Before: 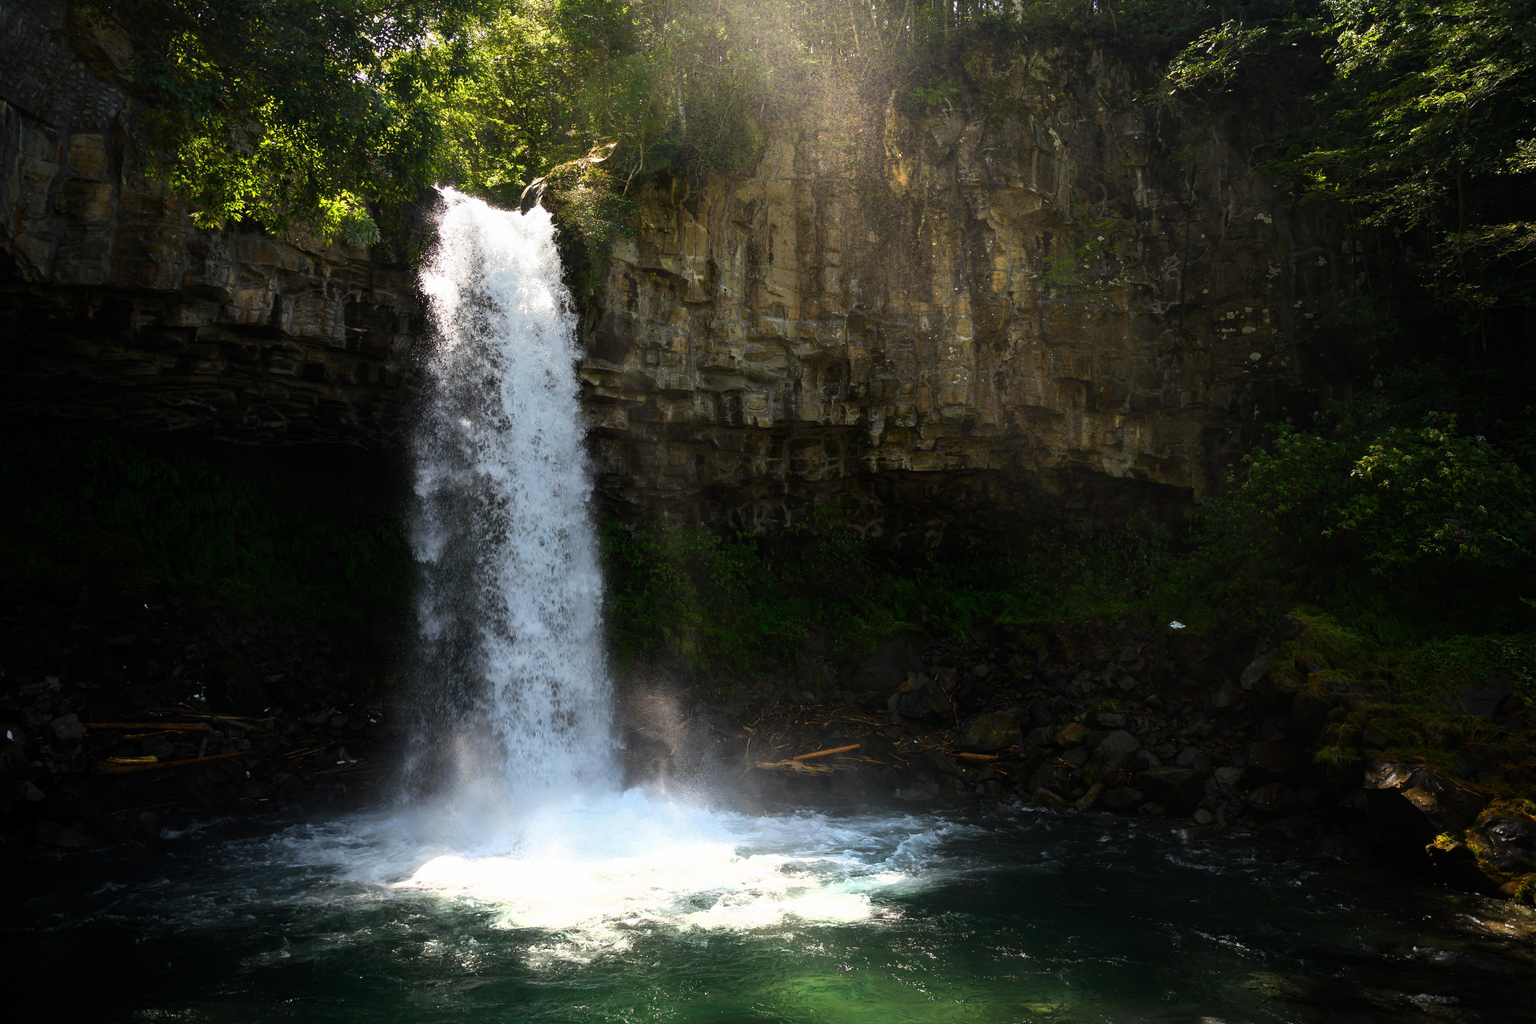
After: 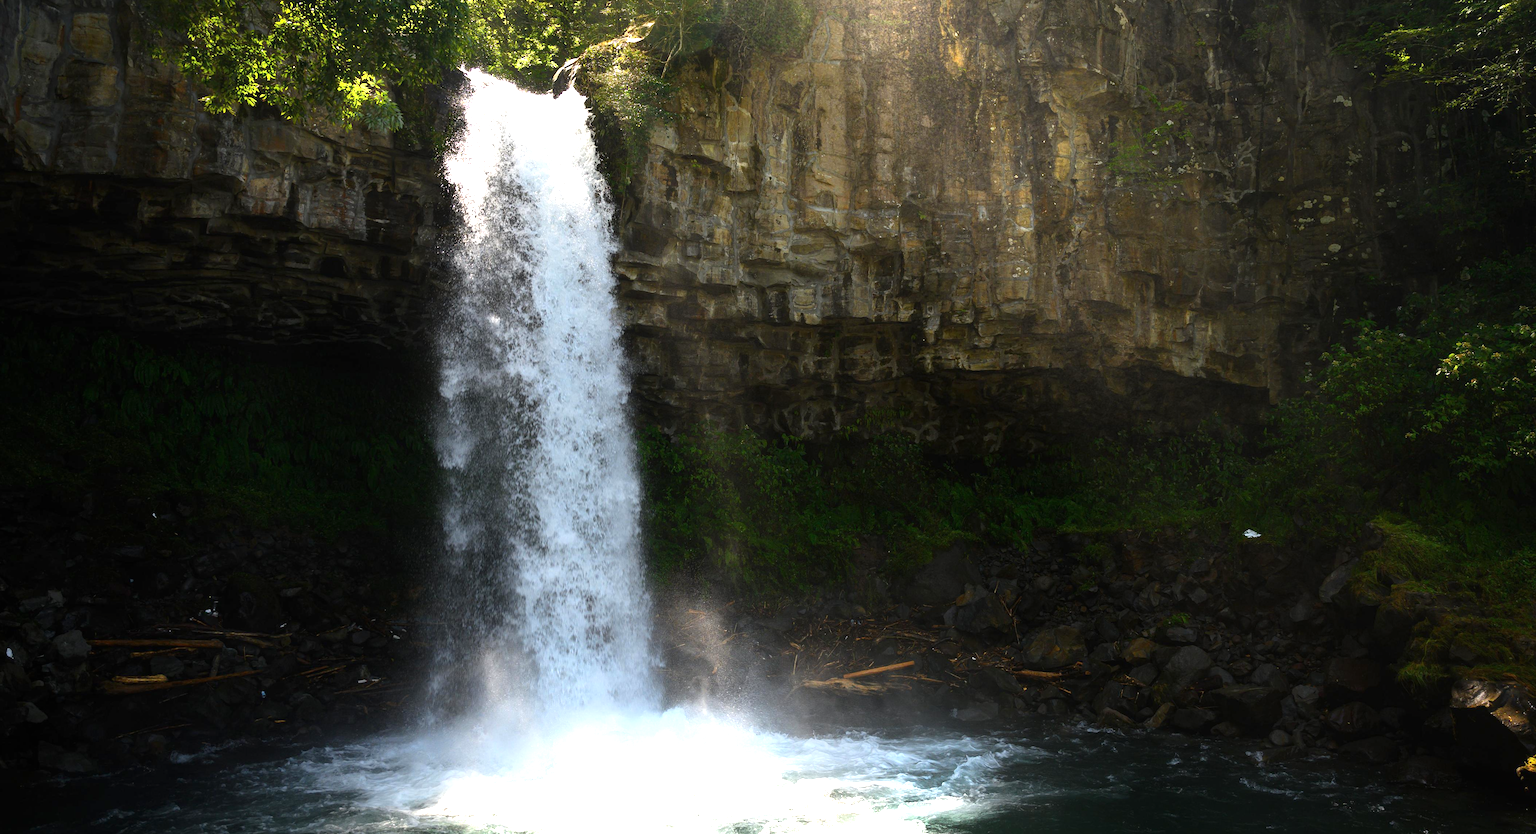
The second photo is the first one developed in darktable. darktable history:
crop and rotate: angle 0.085°, top 11.943%, right 5.825%, bottom 11.254%
exposure: black level correction 0, exposure 0.697 EV, compensate exposure bias true, compensate highlight preservation false
contrast equalizer: octaves 7, y [[0.528, 0.548, 0.563, 0.562, 0.546, 0.526], [0.55 ×6], [0 ×6], [0 ×6], [0 ×6]], mix -0.359
